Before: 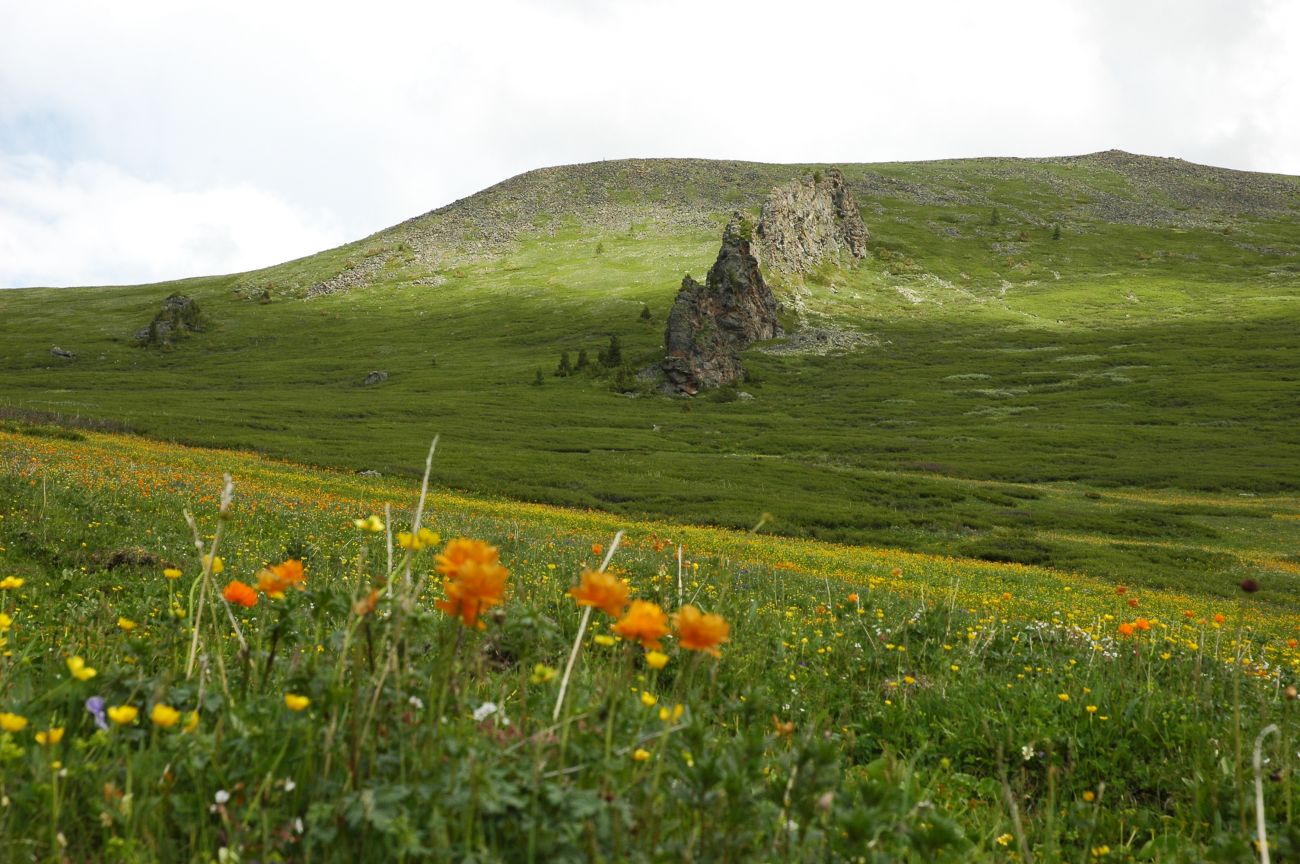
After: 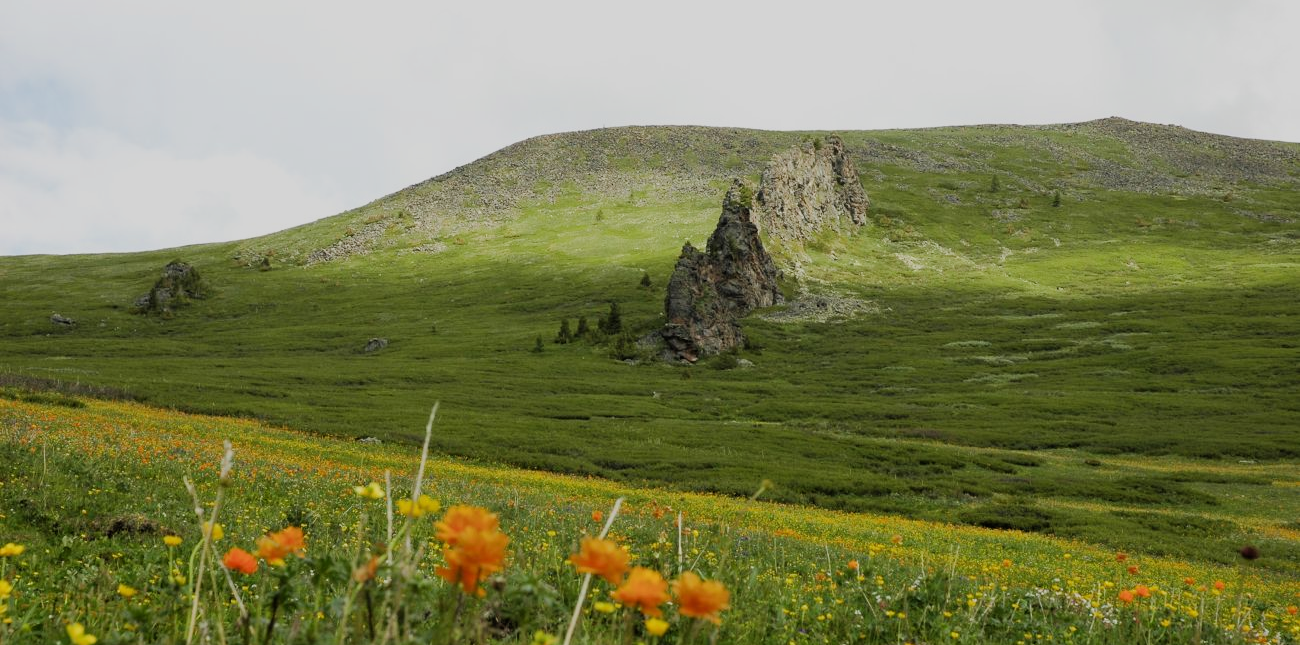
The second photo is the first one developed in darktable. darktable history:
crop: top 3.891%, bottom 21.439%
filmic rgb: black relative exposure -7.65 EV, white relative exposure 4.56 EV, hardness 3.61
